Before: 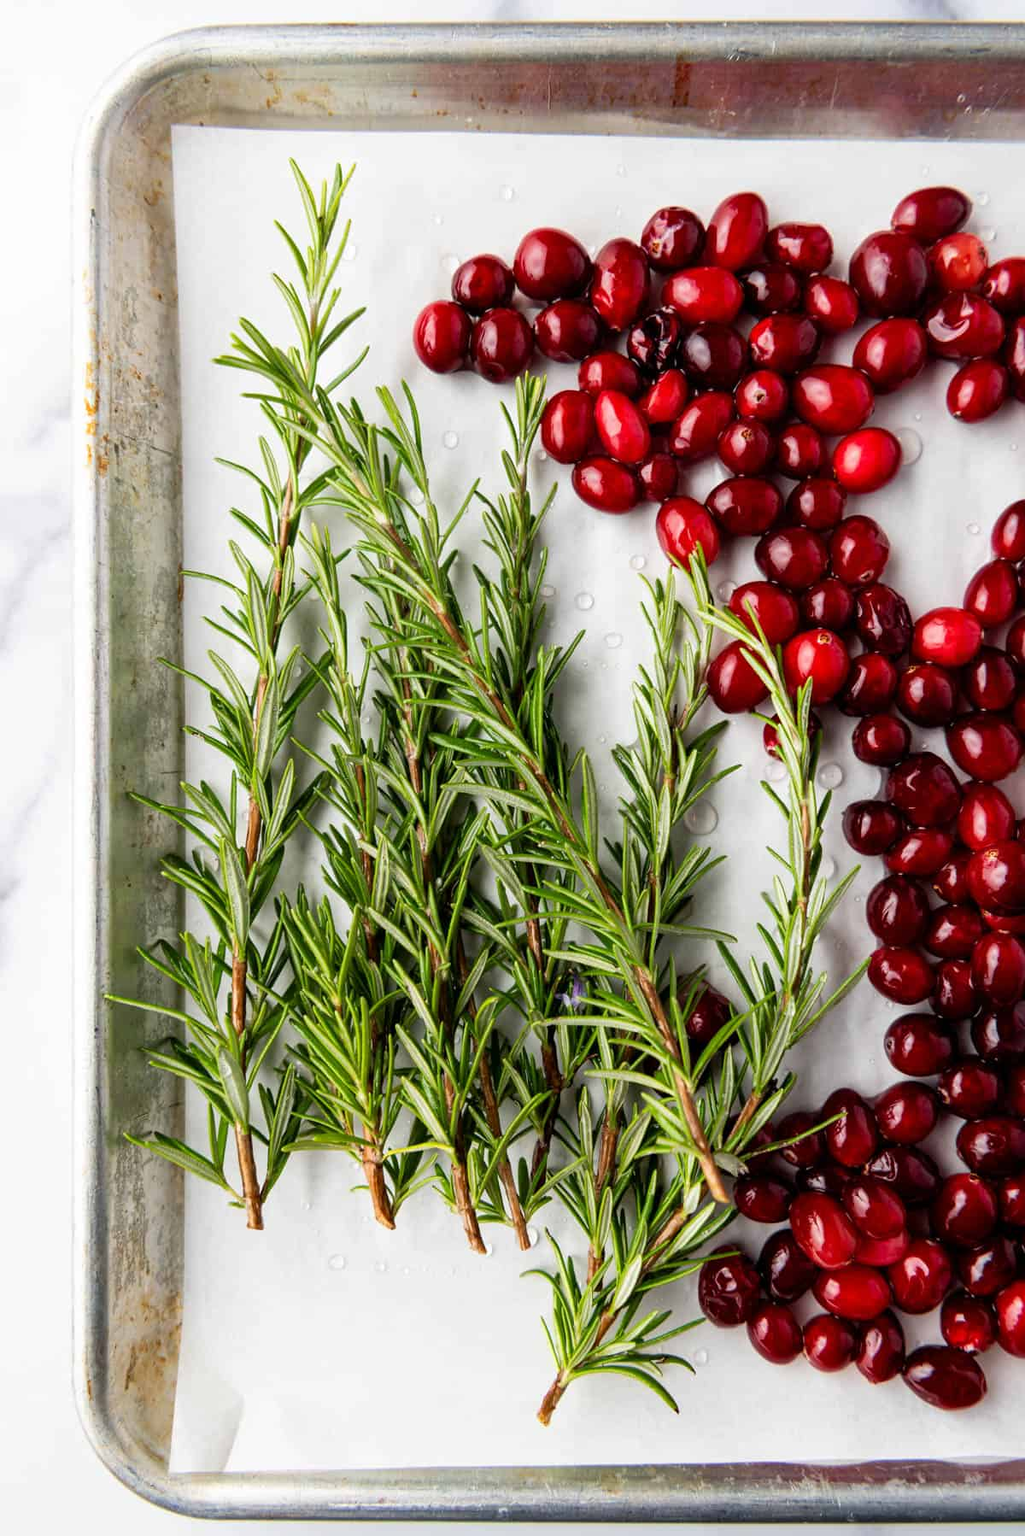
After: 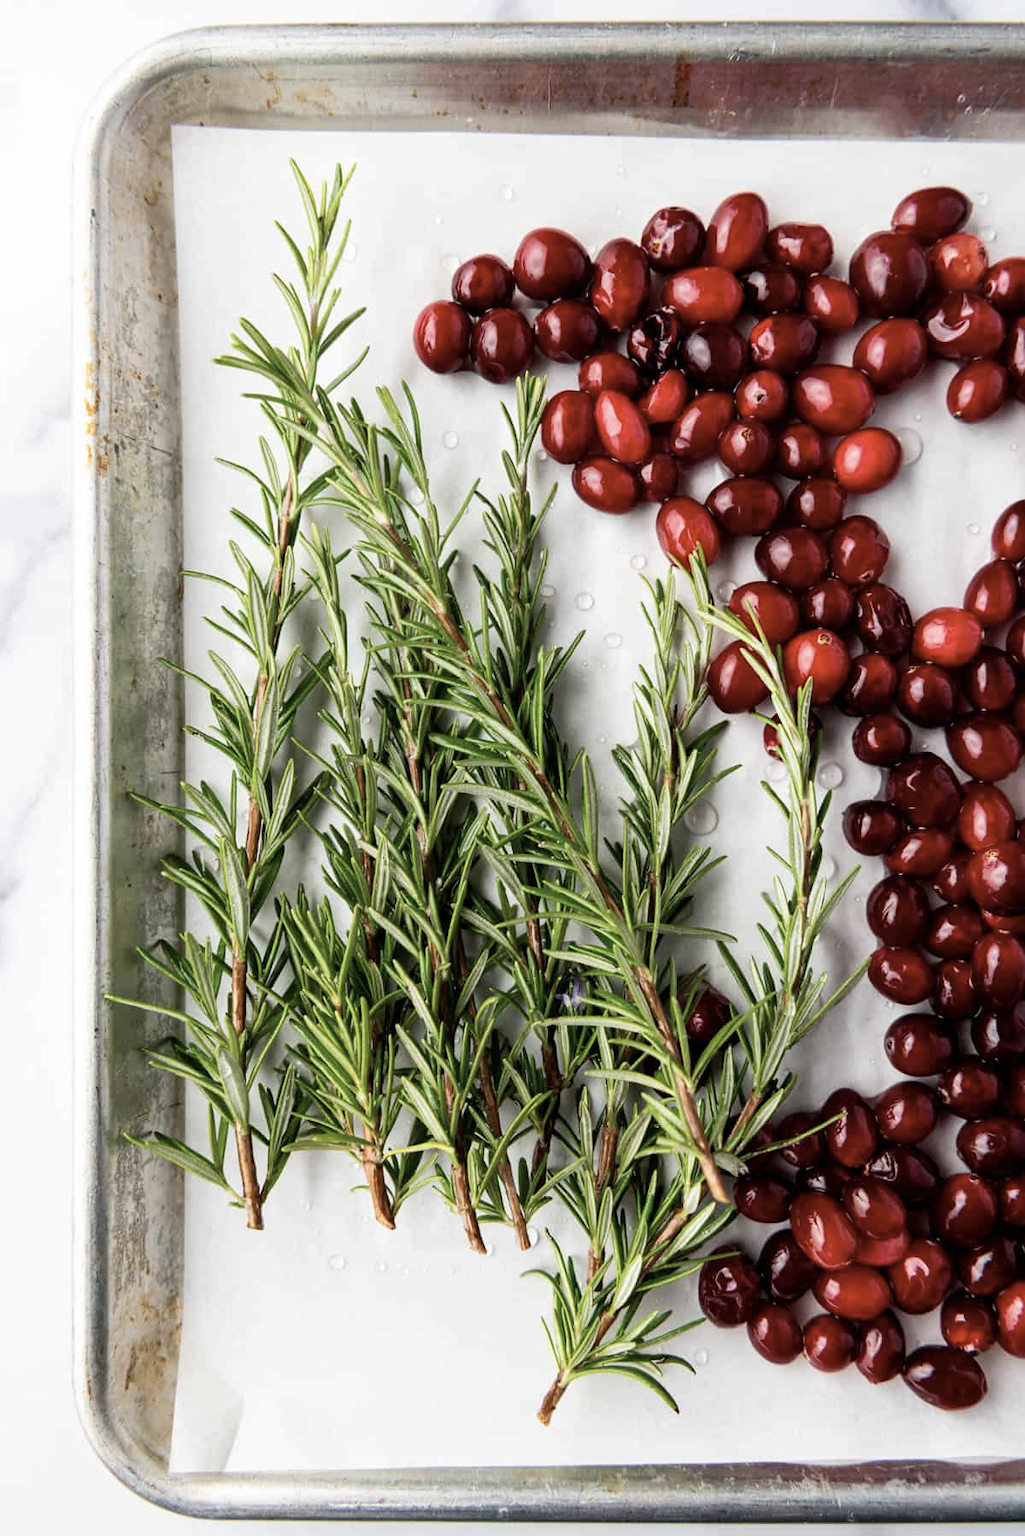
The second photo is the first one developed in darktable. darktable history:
contrast brightness saturation: contrast 0.101, saturation -0.292
